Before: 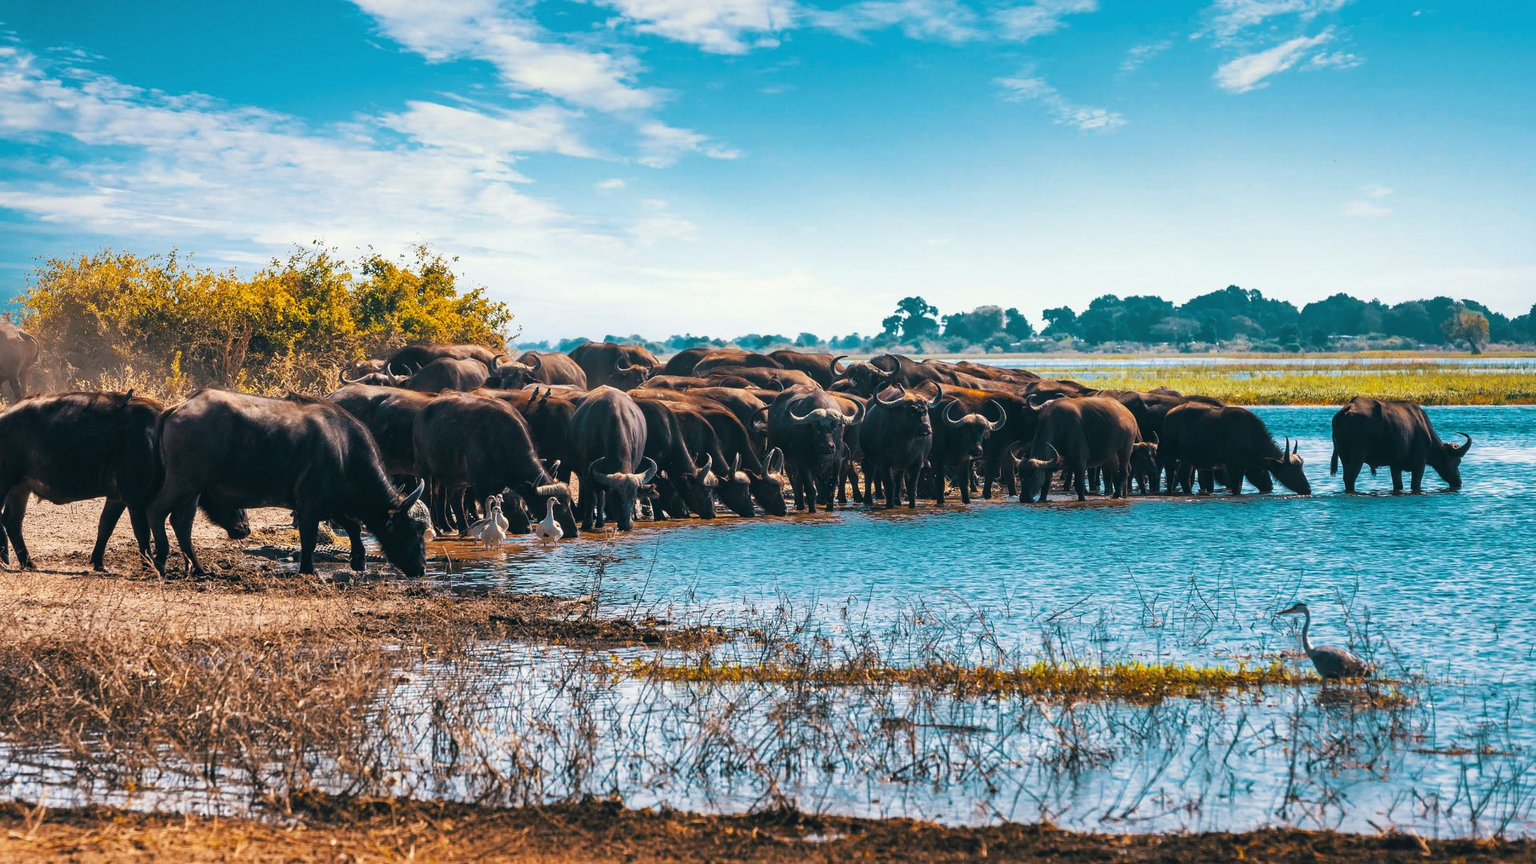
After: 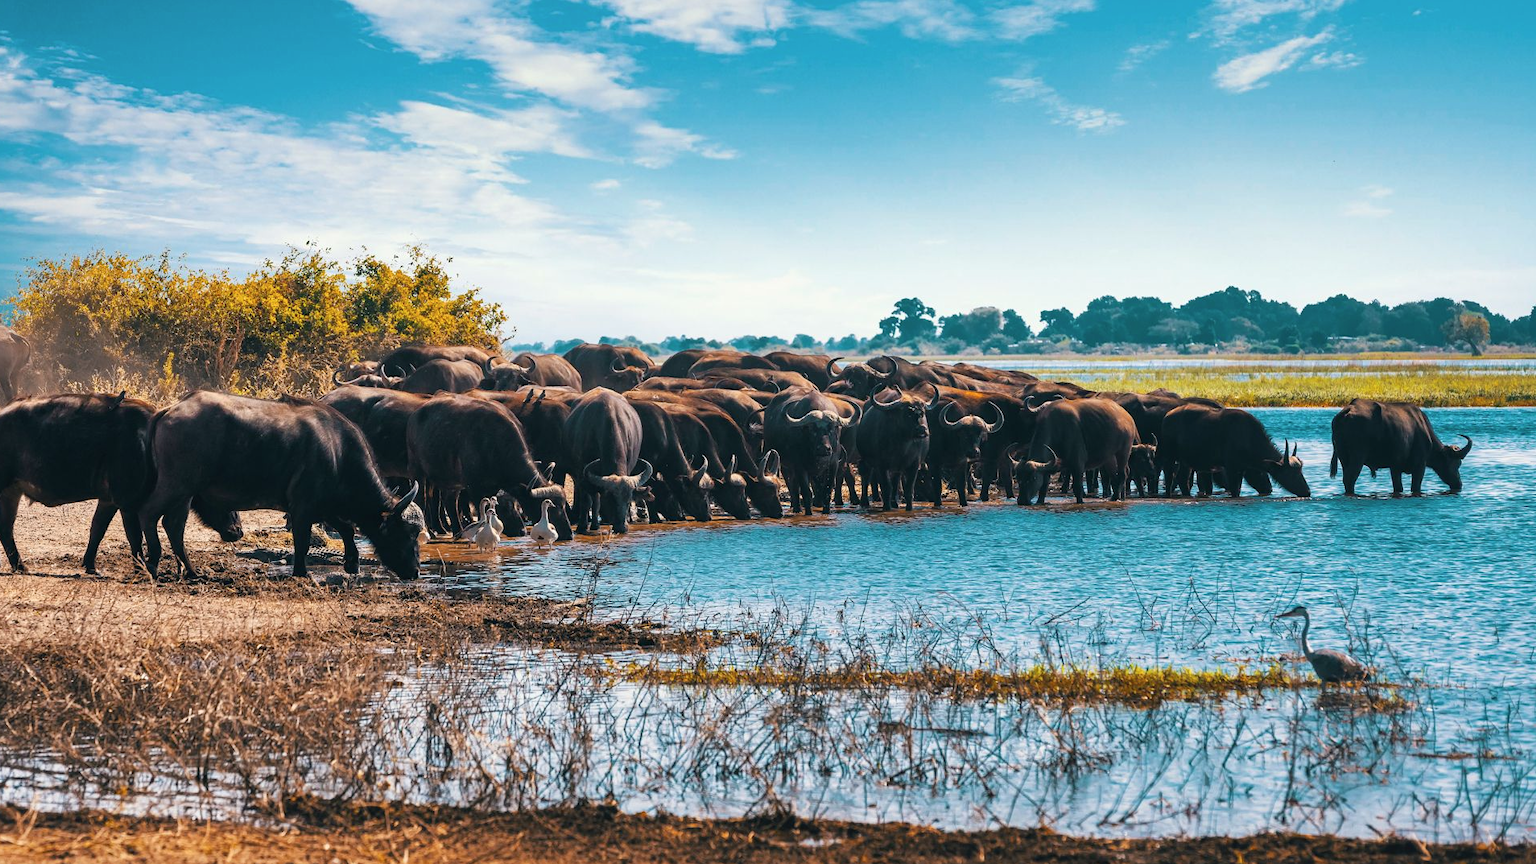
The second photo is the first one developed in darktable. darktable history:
crop and rotate: left 0.614%, top 0.179%, bottom 0.309%
contrast brightness saturation: saturation -0.05
